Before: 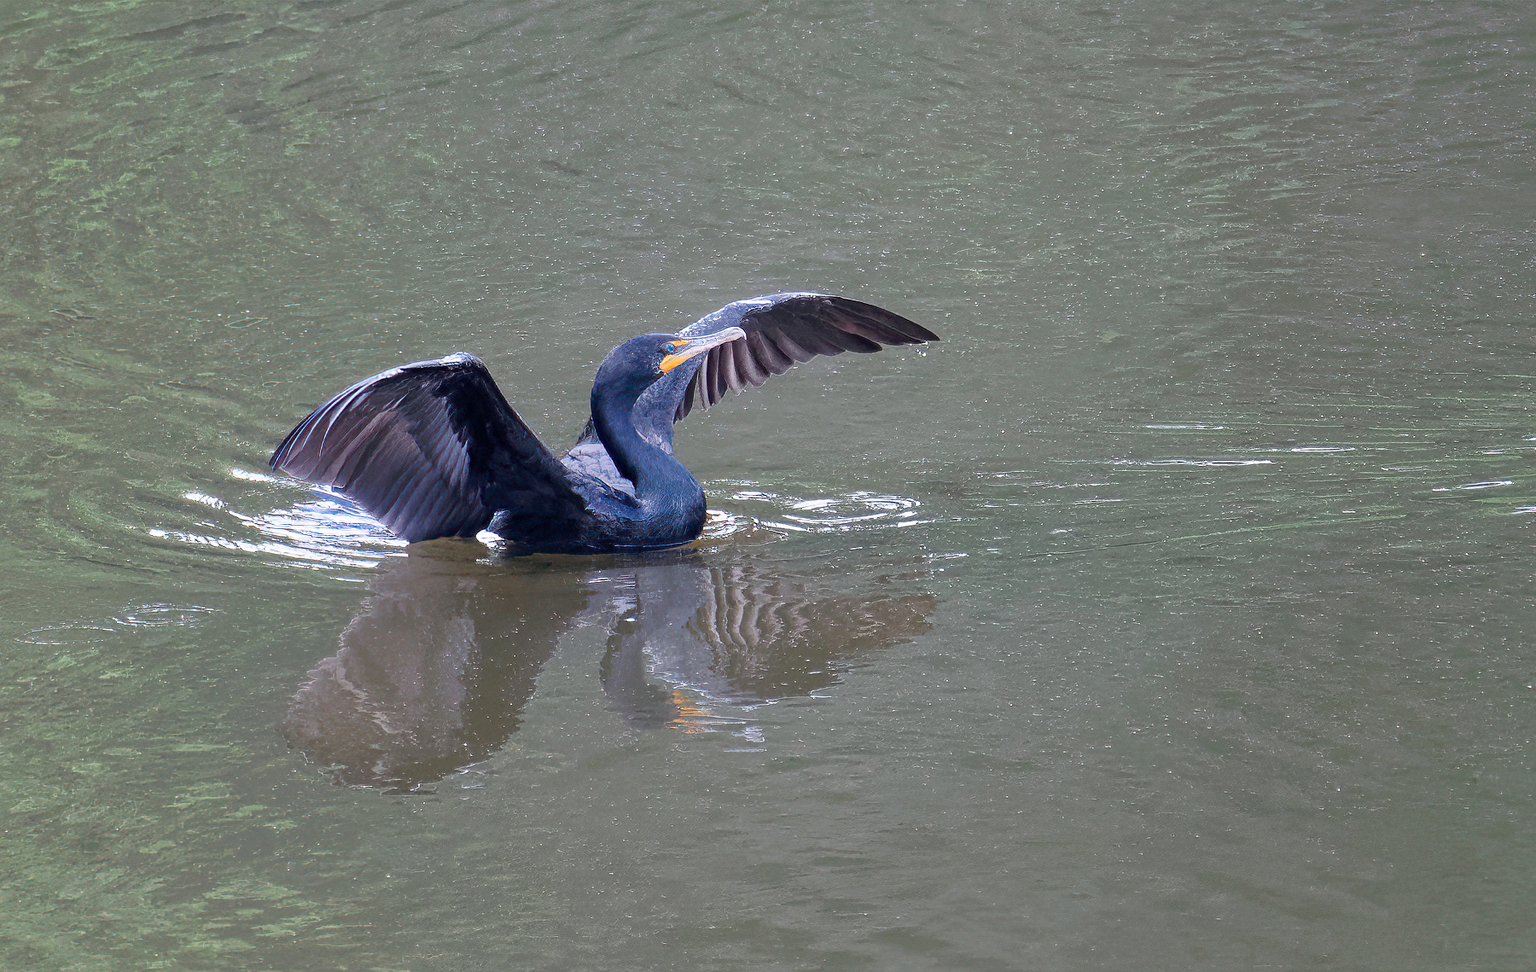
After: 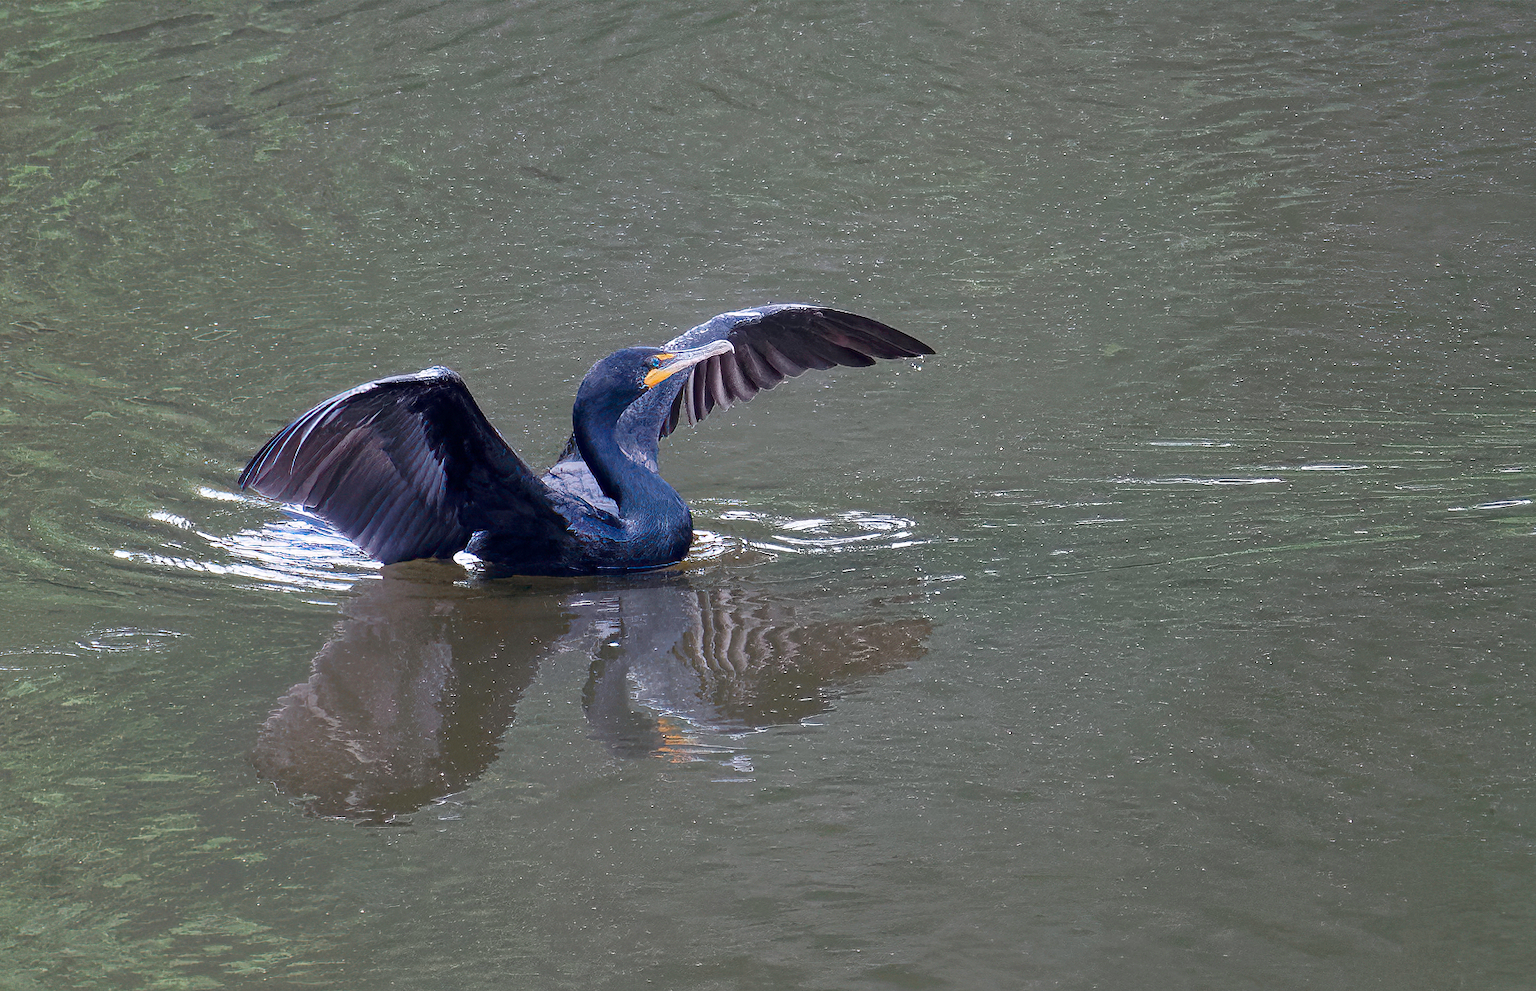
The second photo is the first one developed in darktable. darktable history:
contrast brightness saturation: brightness -0.091
crop and rotate: left 2.626%, right 1.152%, bottom 1.848%
